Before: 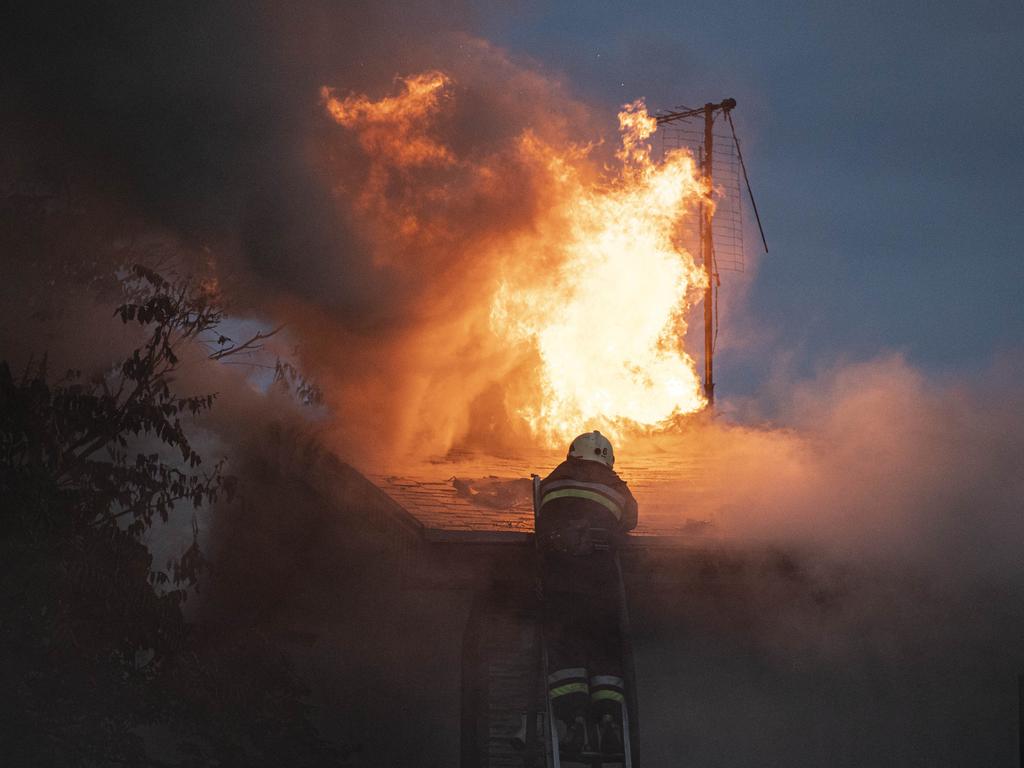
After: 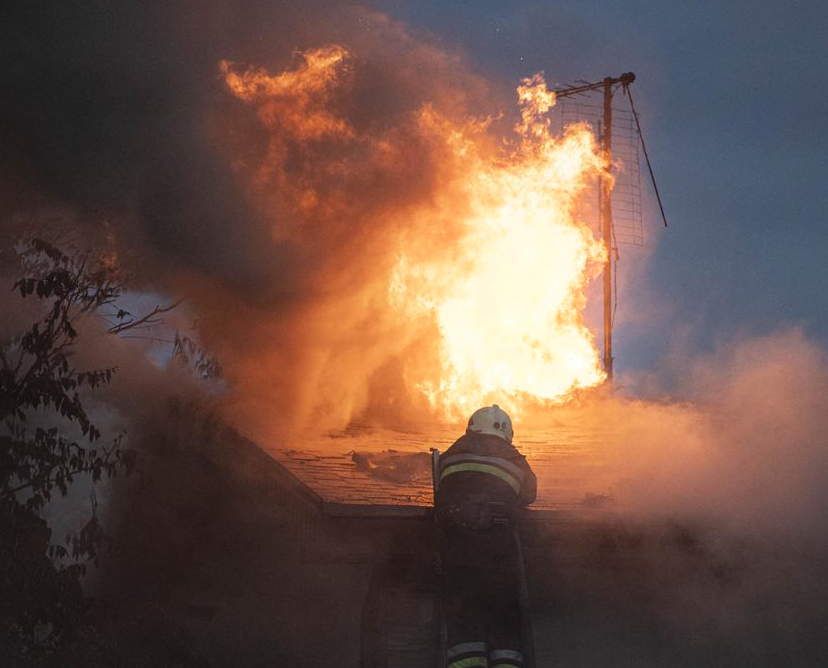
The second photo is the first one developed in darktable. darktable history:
bloom: size 13.65%, threshold 98.39%, strength 4.82%
tone equalizer: on, module defaults
crop: left 9.929%, top 3.475%, right 9.188%, bottom 9.529%
